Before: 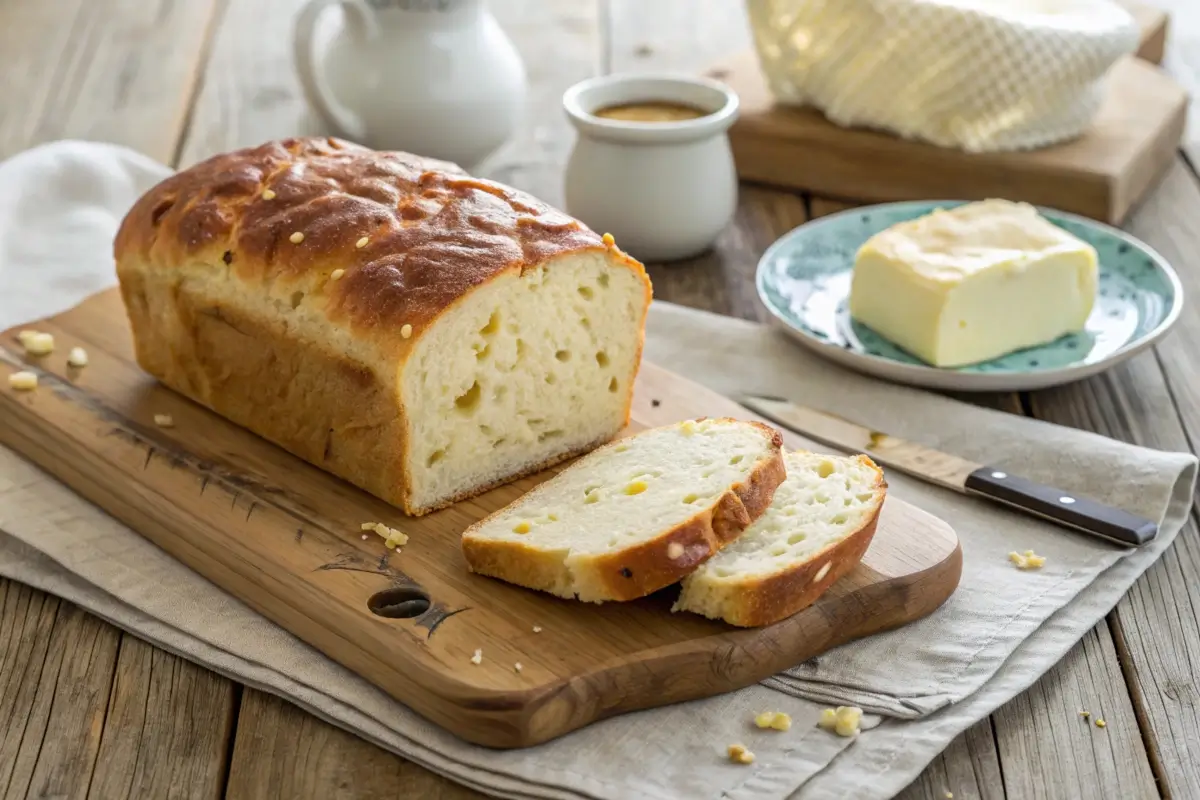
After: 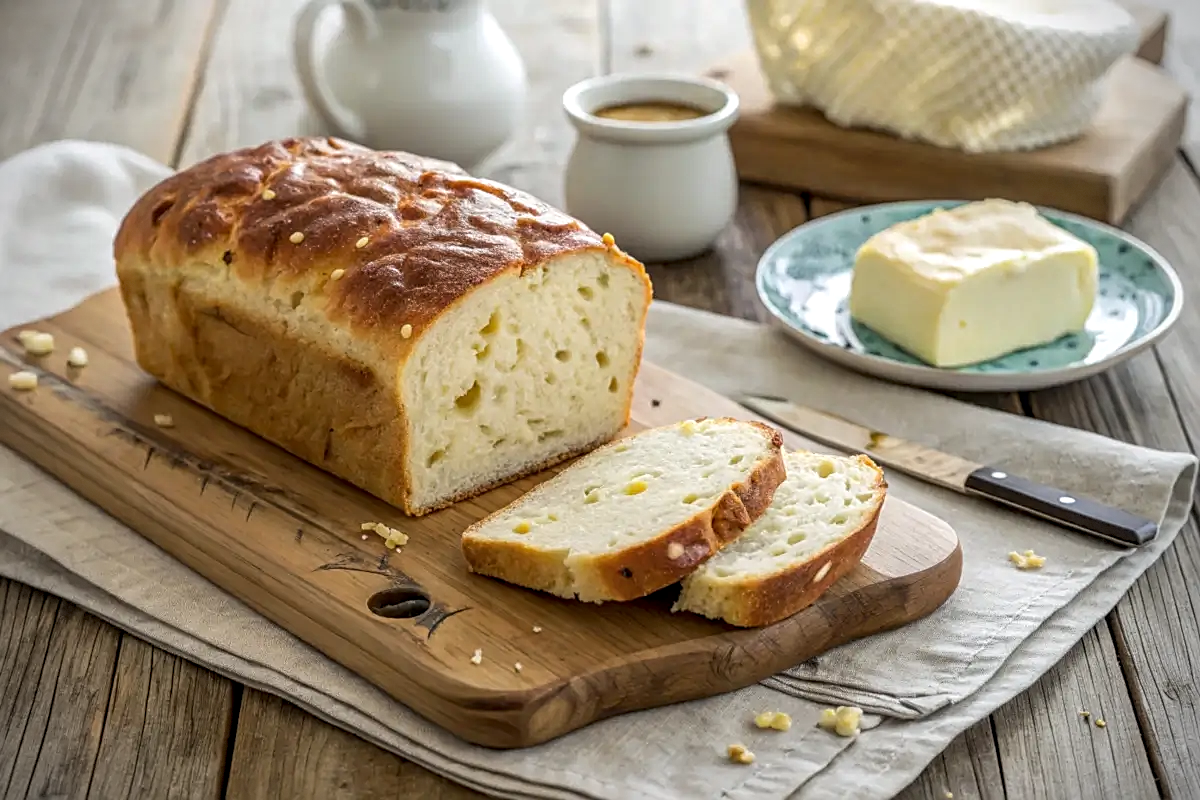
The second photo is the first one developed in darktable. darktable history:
vignetting: dithering 8-bit output, unbound false
local contrast: on, module defaults
sharpen: on, module defaults
